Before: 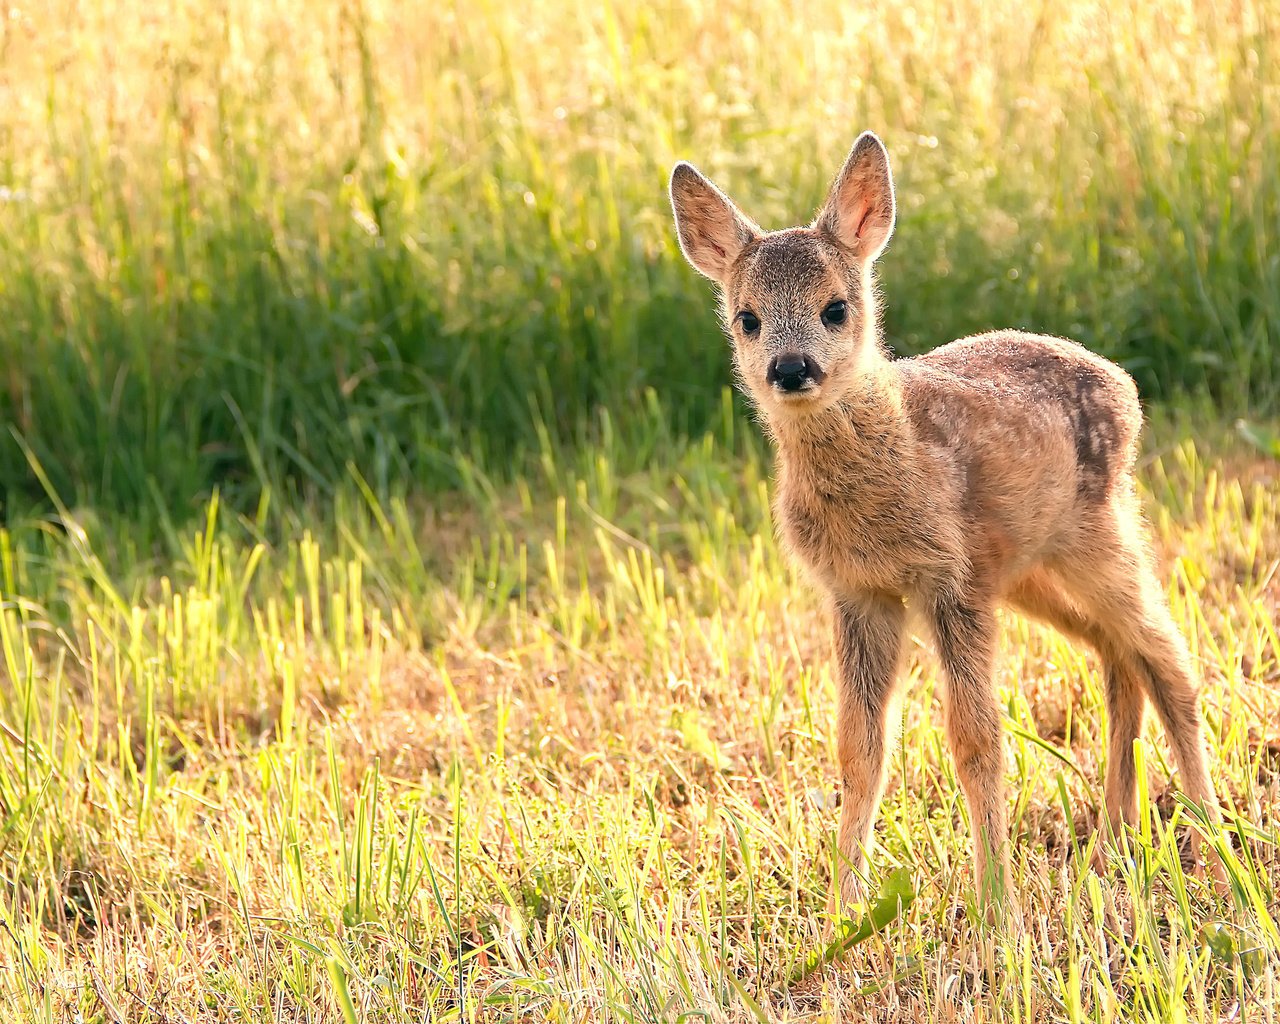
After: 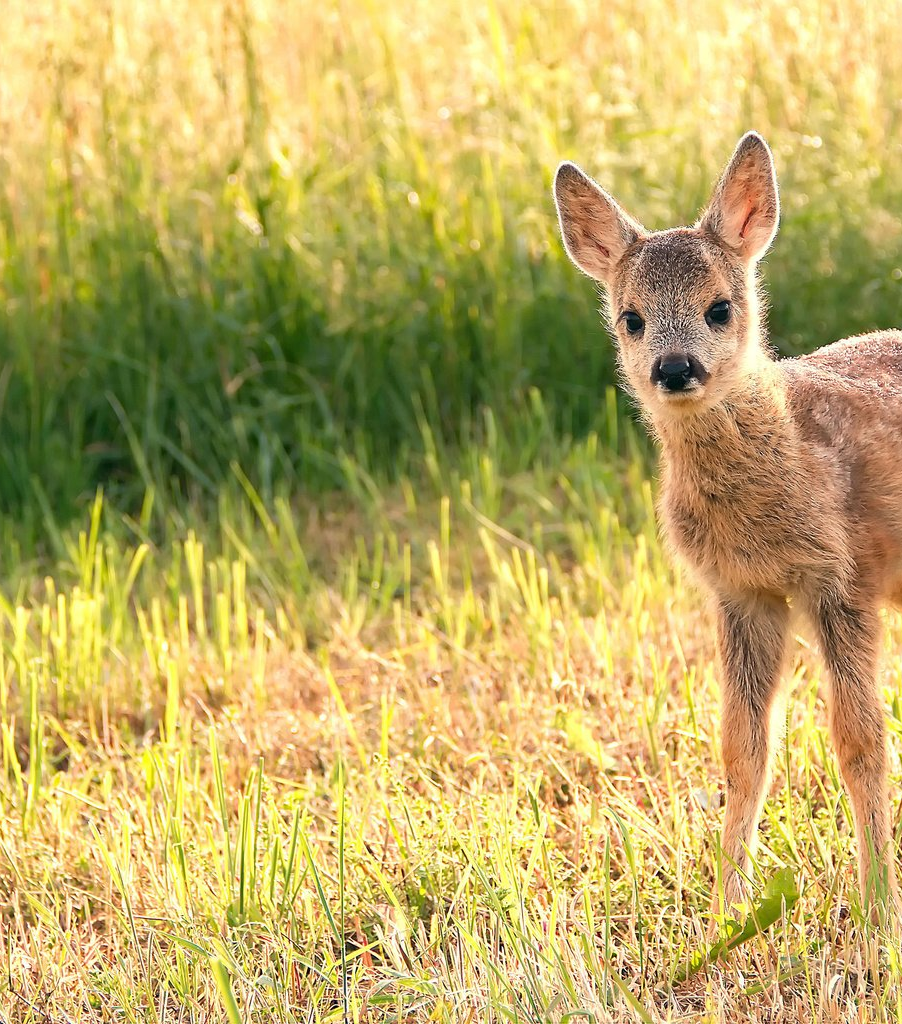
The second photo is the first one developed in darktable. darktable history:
crop and rotate: left 9.08%, right 20.393%
